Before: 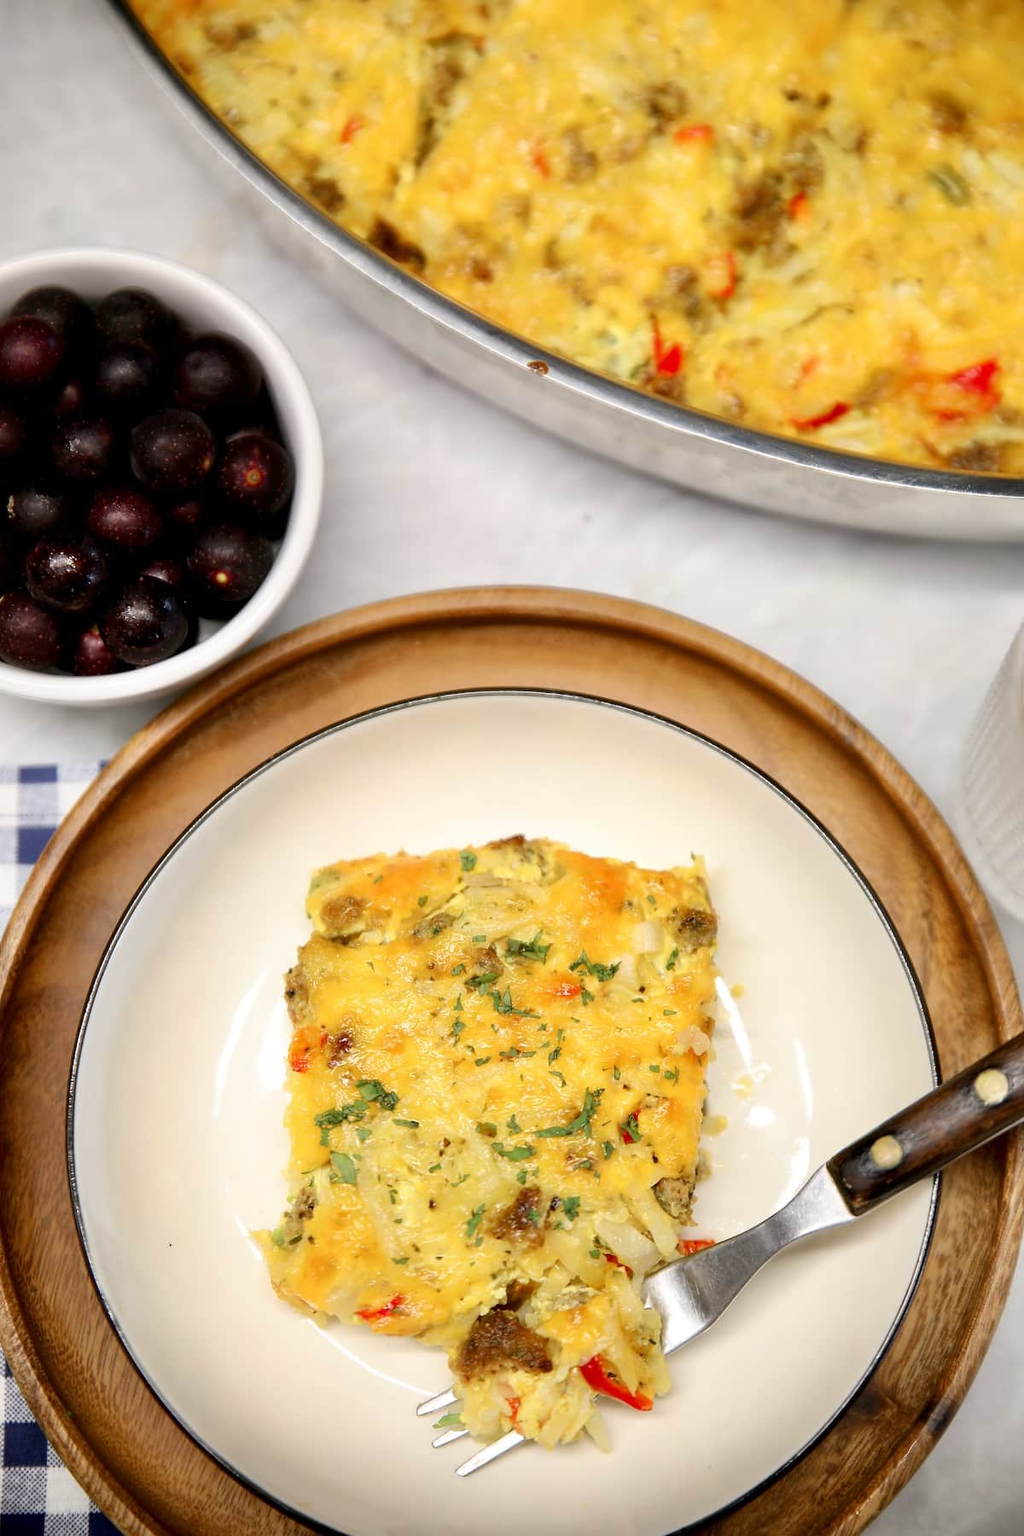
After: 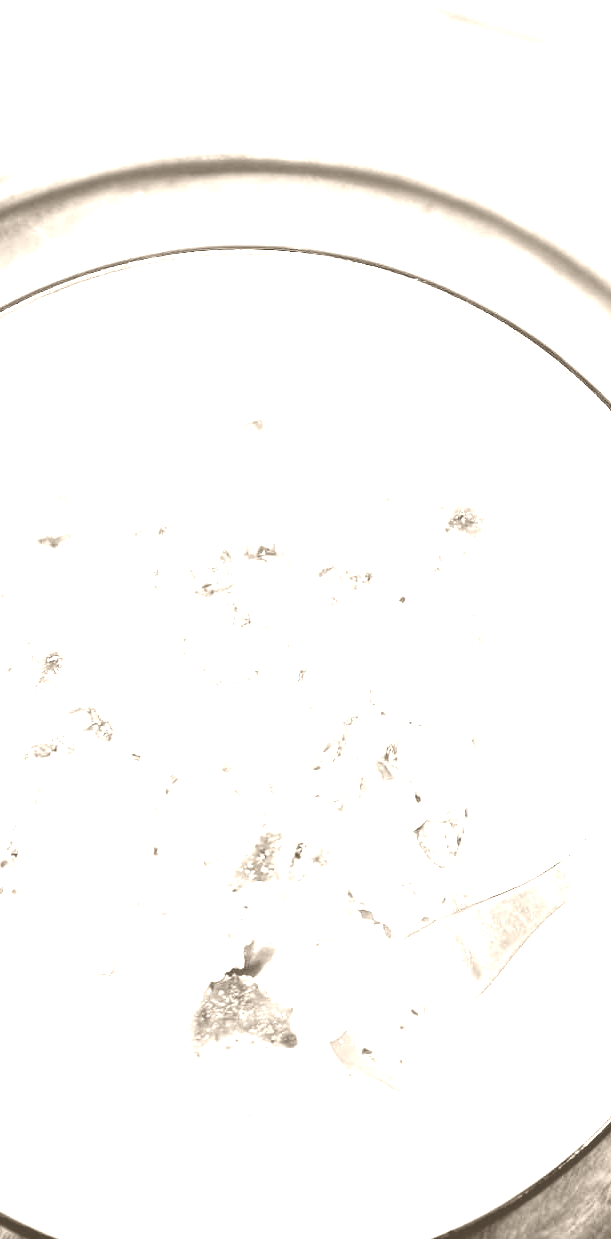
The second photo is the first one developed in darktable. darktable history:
color balance: contrast 6.48%, output saturation 113.3%
crop and rotate: left 29.237%, top 31.152%, right 19.807%
colorize: hue 34.49°, saturation 35.33%, source mix 100%, version 1
exposure: black level correction 0, exposure 1.5 EV, compensate highlight preservation false
